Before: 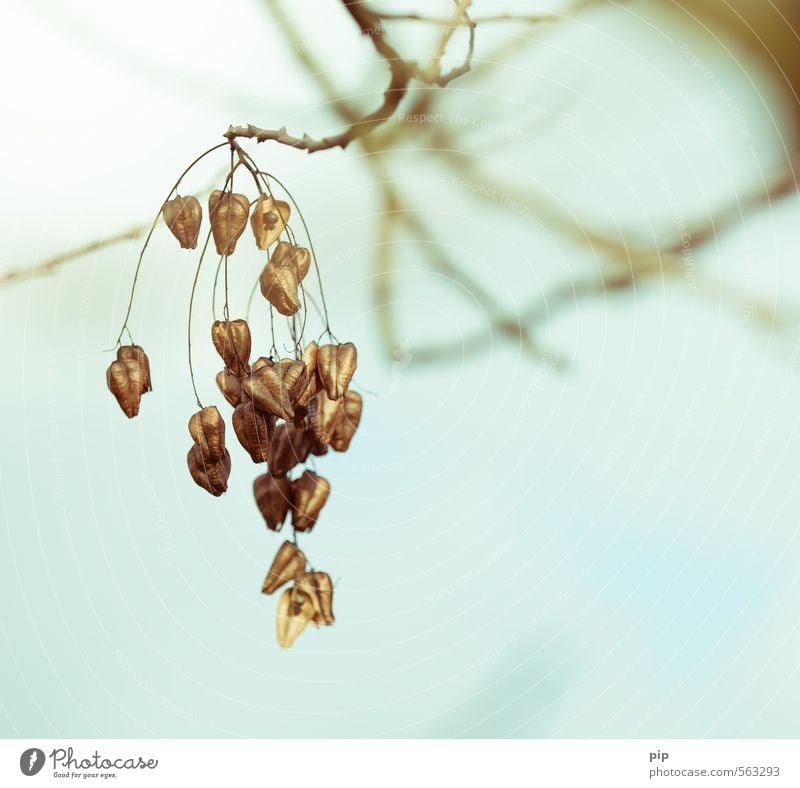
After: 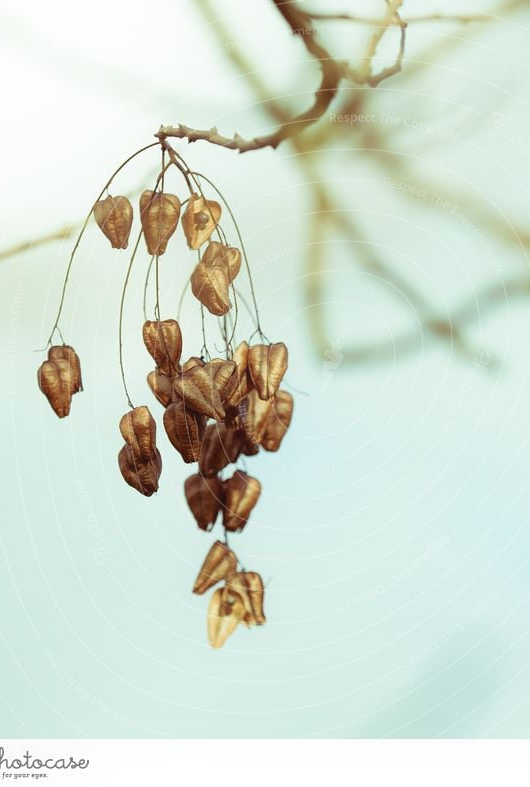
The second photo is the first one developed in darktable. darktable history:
contrast equalizer: octaves 7, y [[0.511, 0.558, 0.631, 0.632, 0.559, 0.512], [0.5 ×6], [0.507, 0.559, 0.627, 0.644, 0.647, 0.647], [0 ×6], [0 ×6]], mix -0.292
crop and rotate: left 8.643%, right 25.027%
